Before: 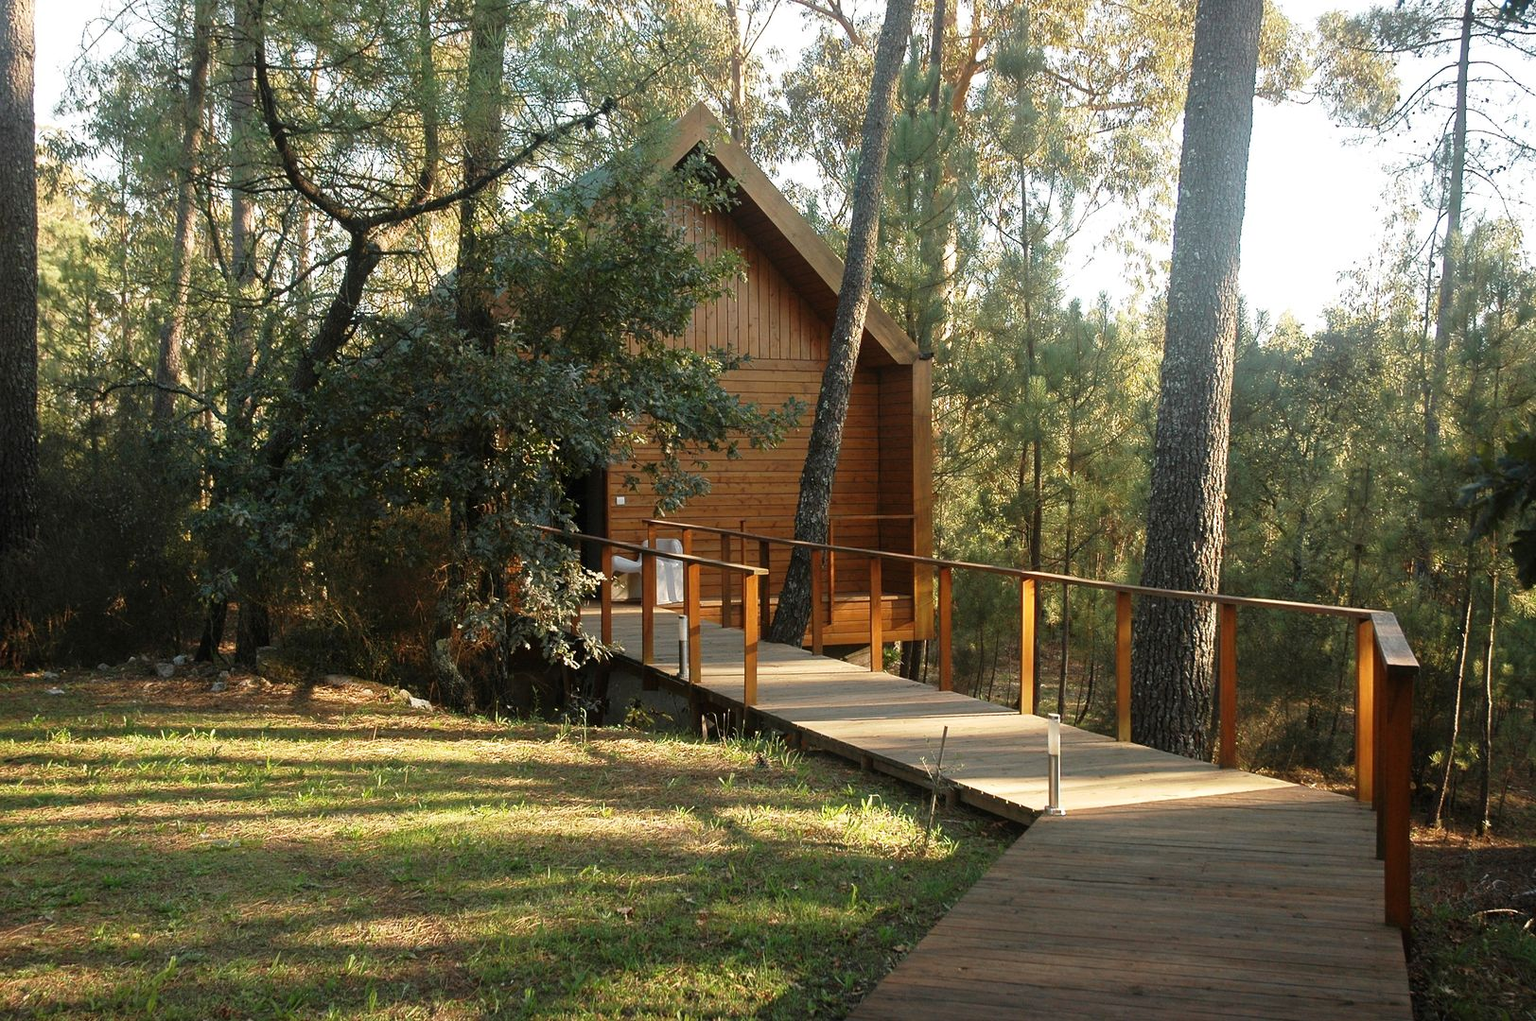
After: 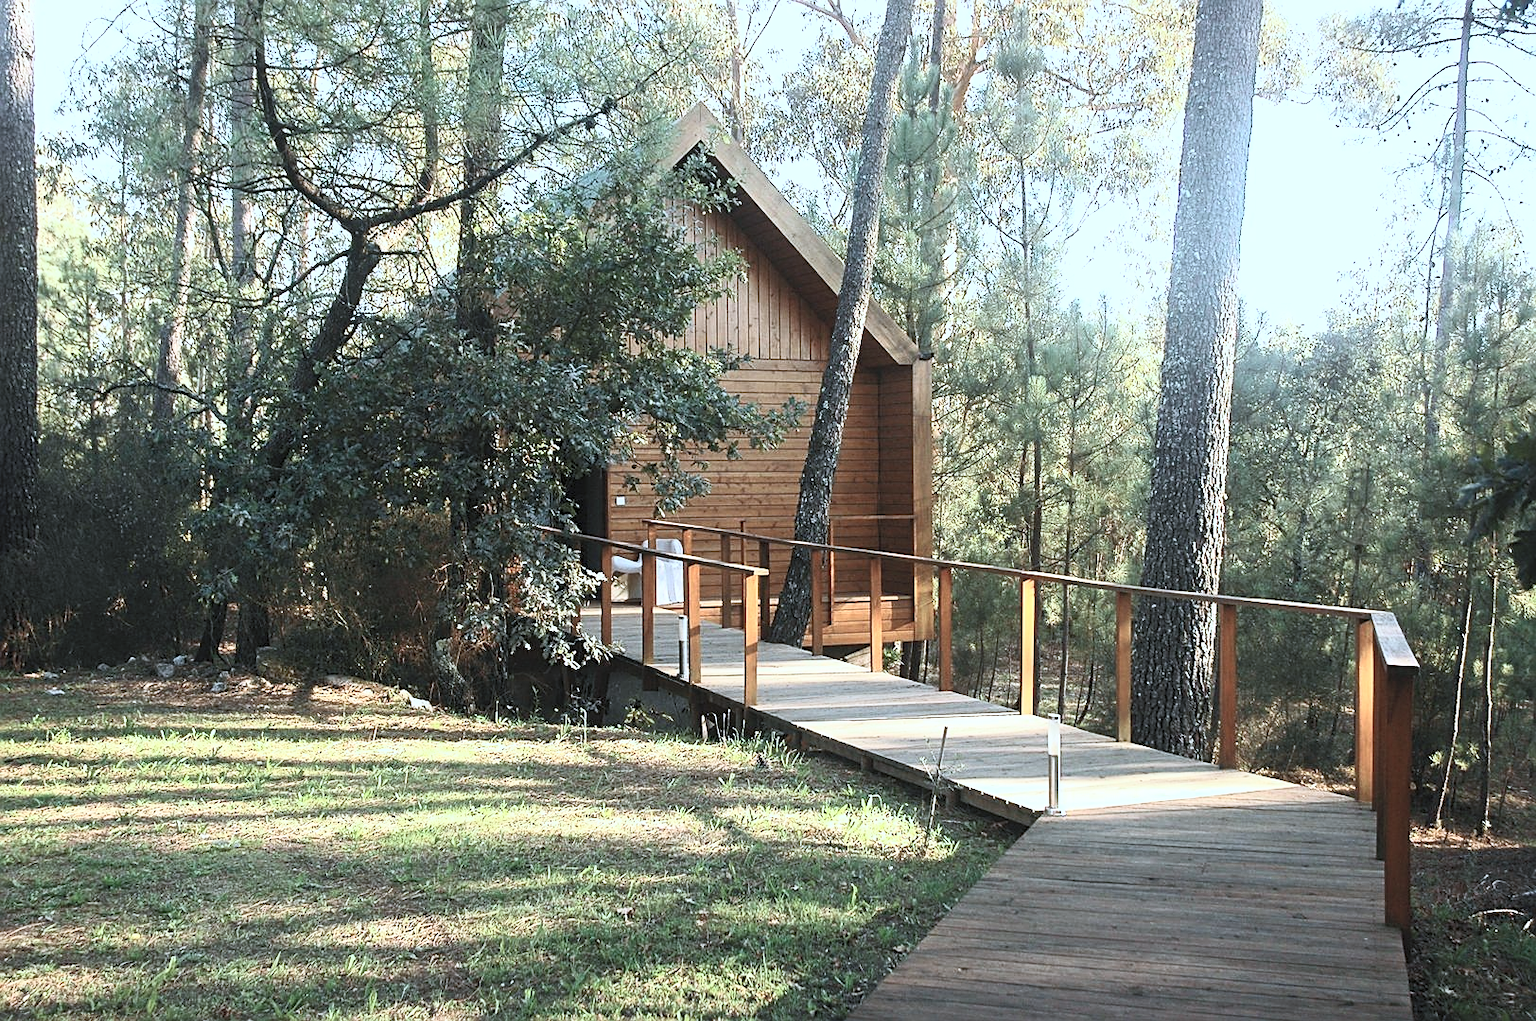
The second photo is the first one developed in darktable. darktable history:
sharpen: on, module defaults
exposure: exposure 0.087 EV, compensate highlight preservation false
color calibration: illuminant custom, x 0.39, y 0.387, temperature 3807.4 K
contrast brightness saturation: contrast 0.439, brightness 0.563, saturation -0.189
